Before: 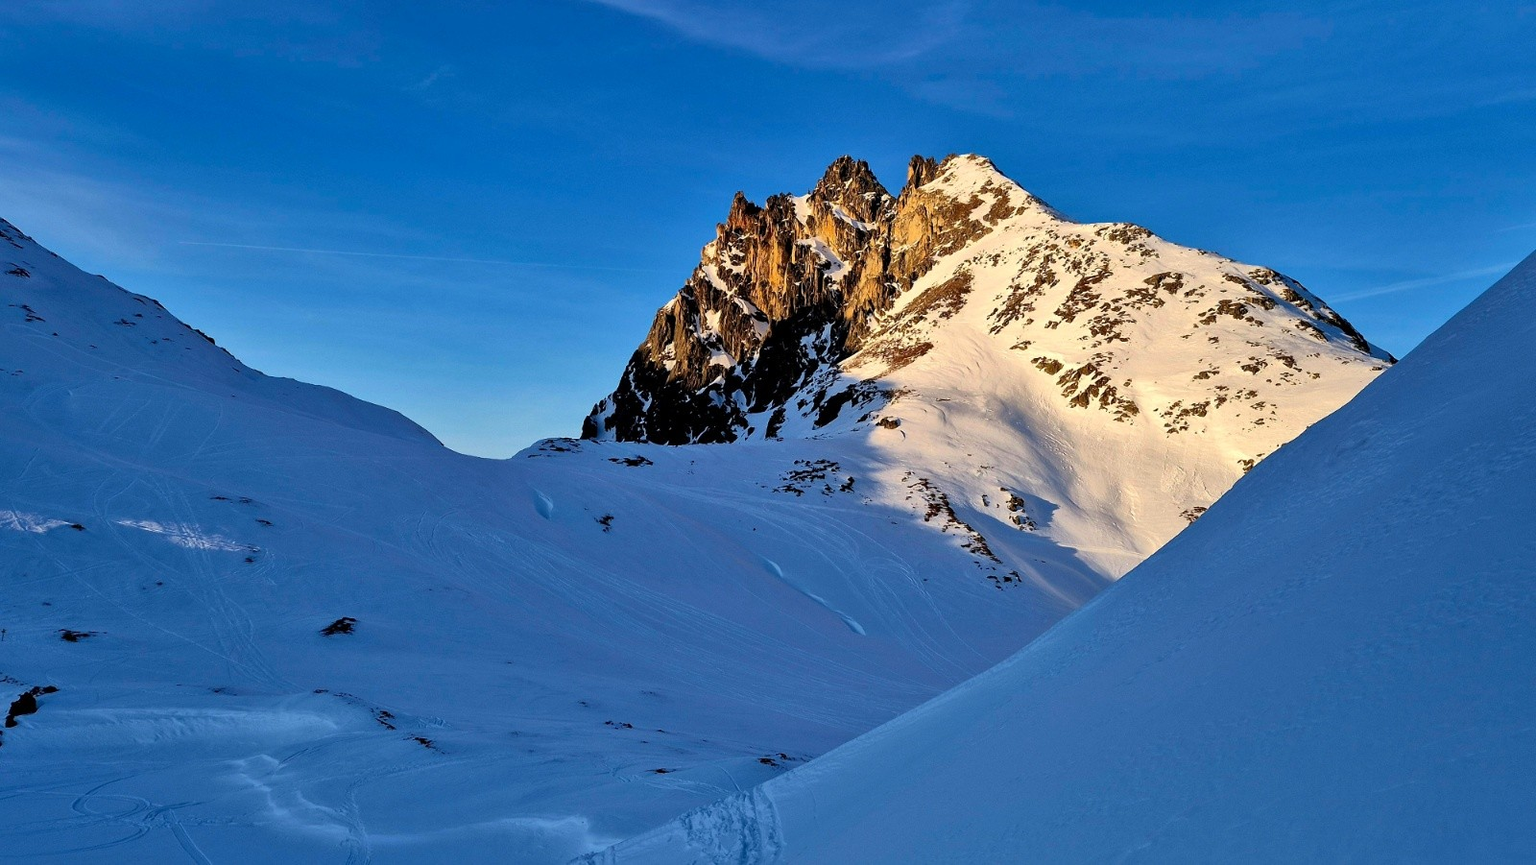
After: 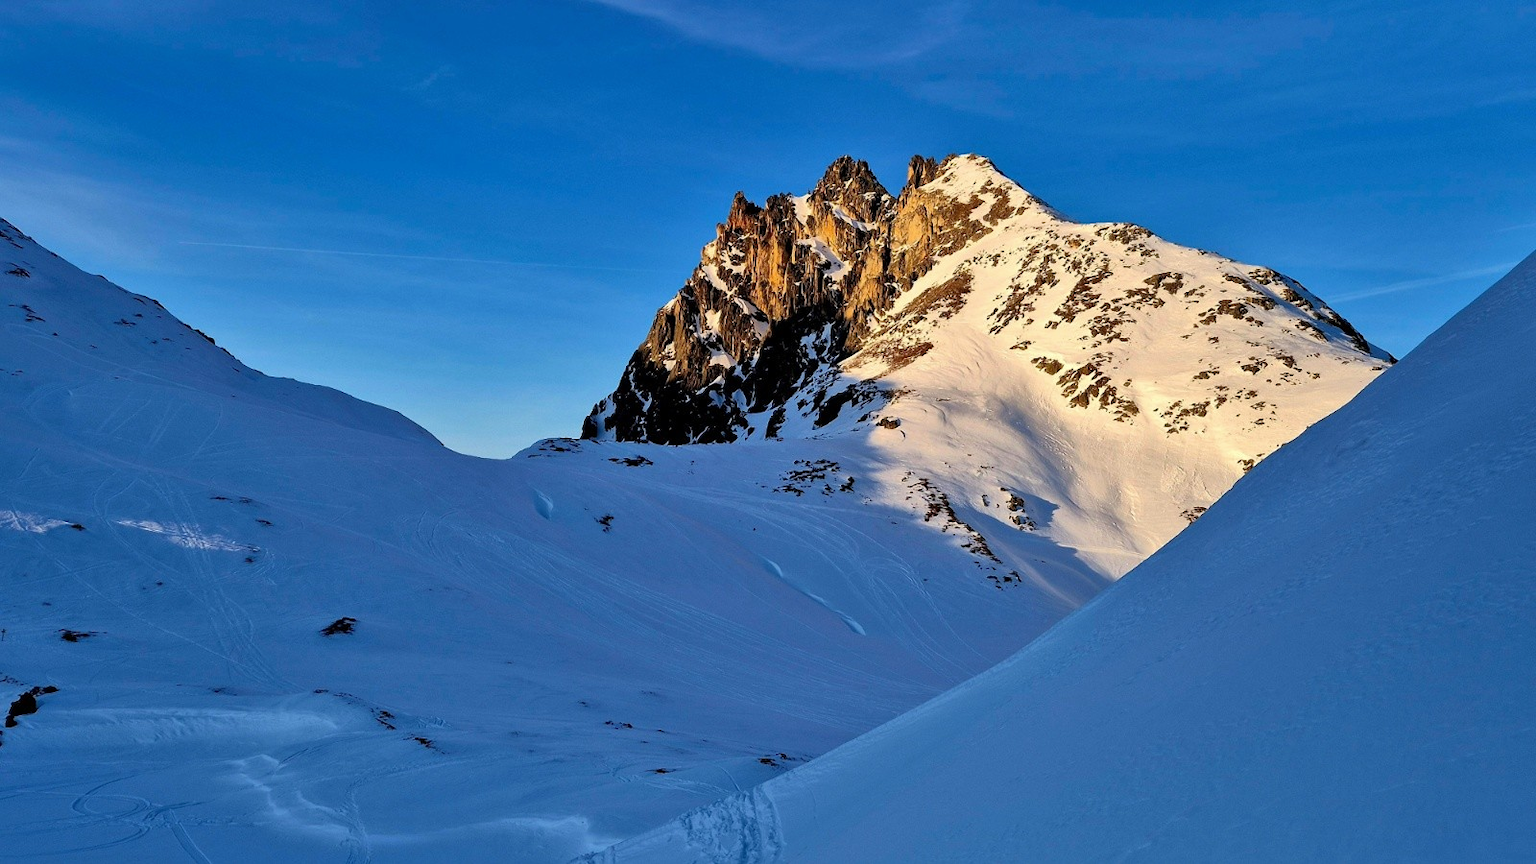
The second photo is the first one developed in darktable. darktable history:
shadows and highlights: shadows 25.67, highlights -25.62
